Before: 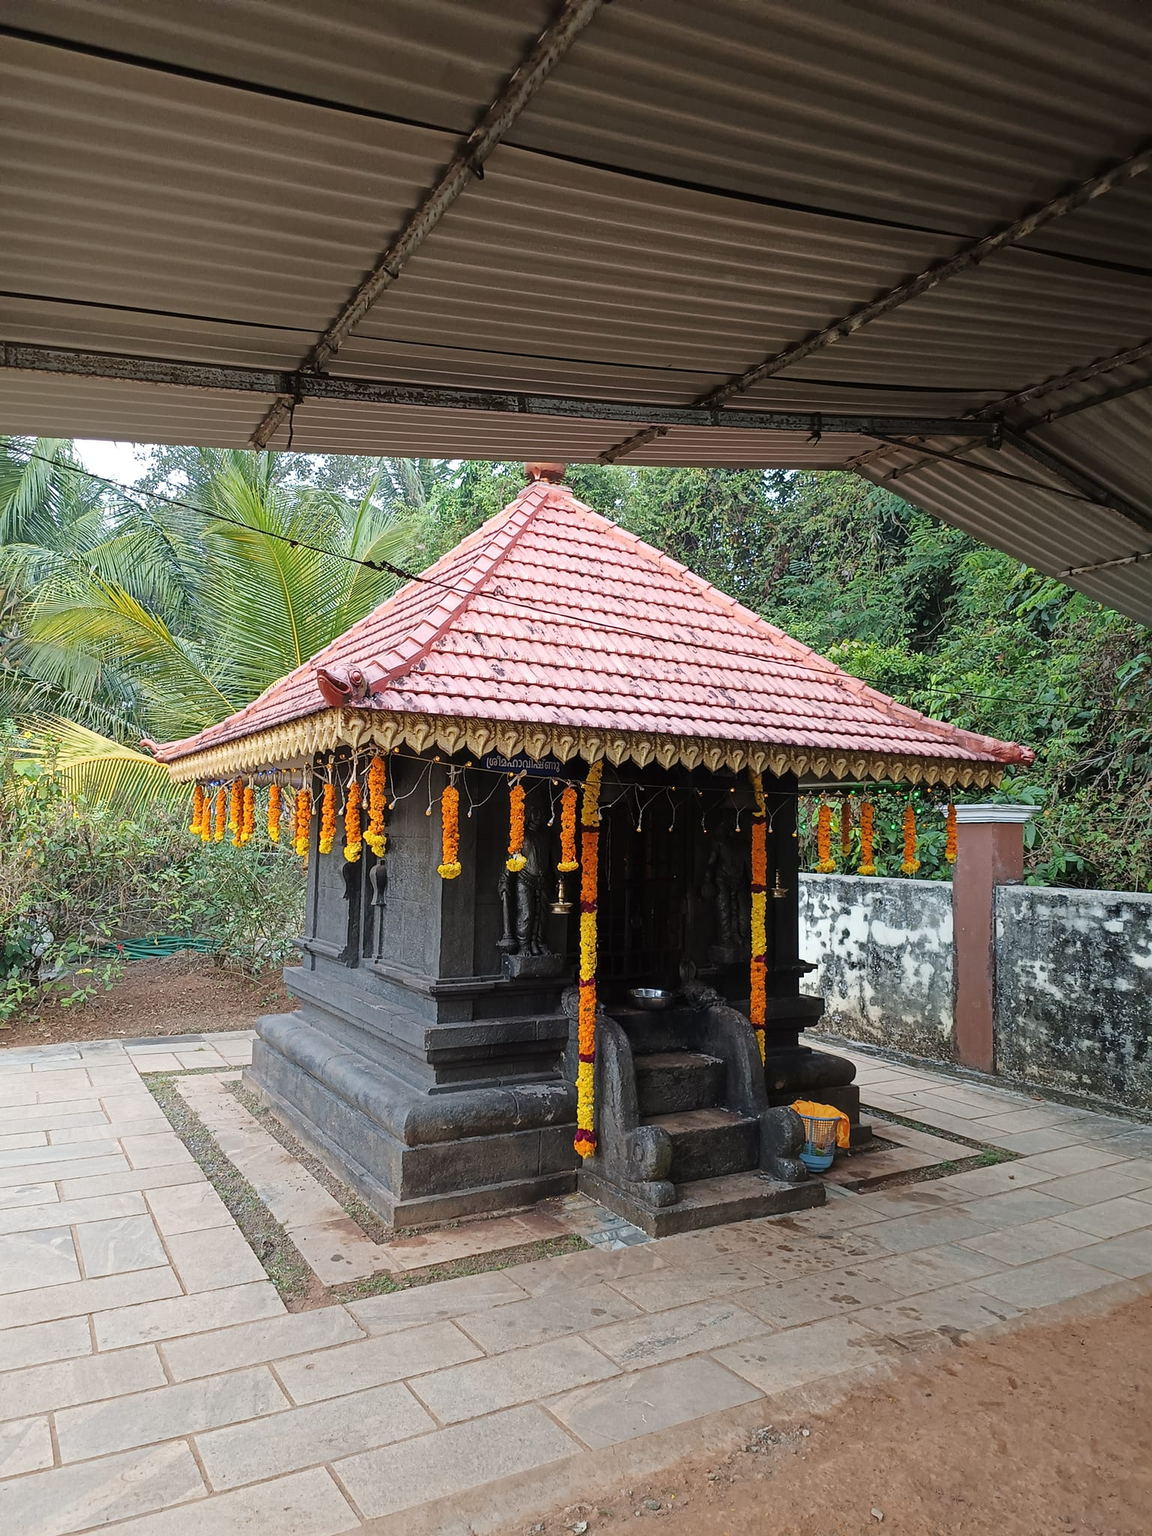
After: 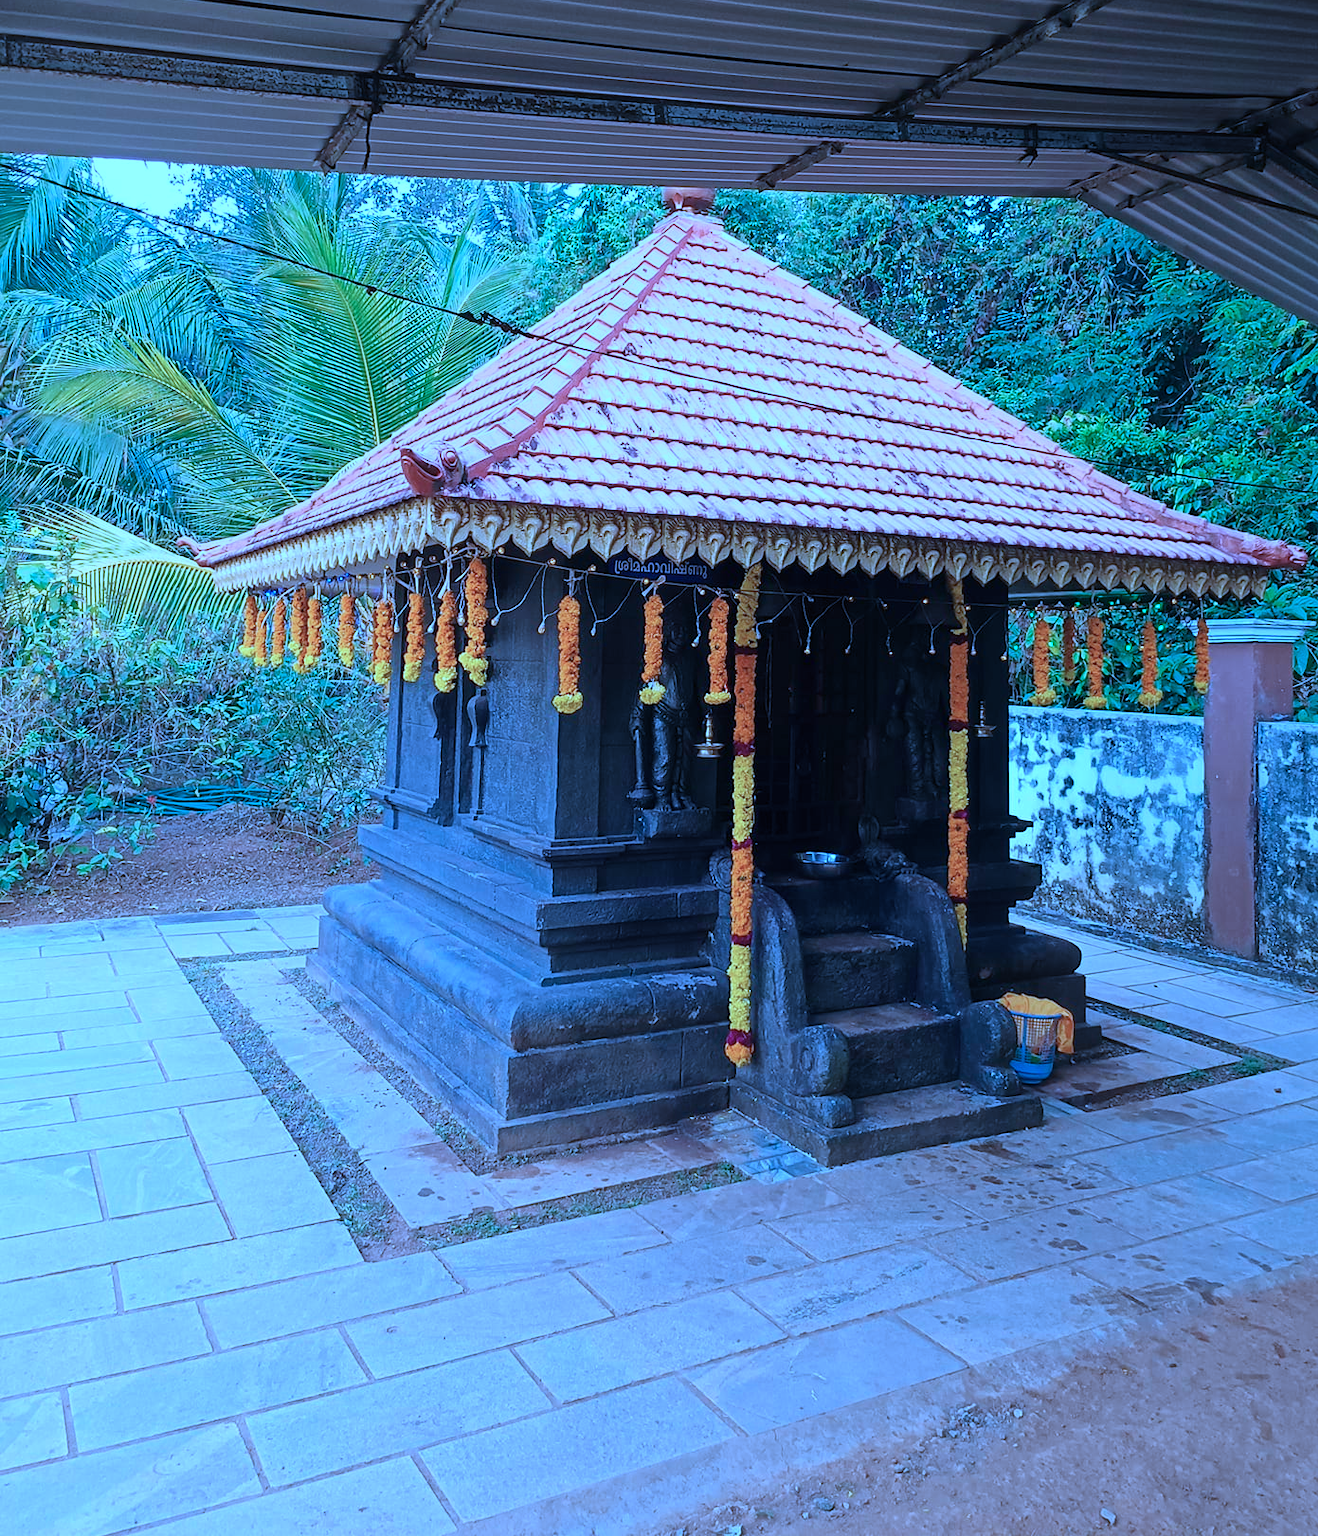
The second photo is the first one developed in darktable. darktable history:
color calibration: illuminant as shot in camera, x 0.463, y 0.421, temperature 2663.68 K
crop: top 20.486%, right 9.384%, bottom 0.339%
